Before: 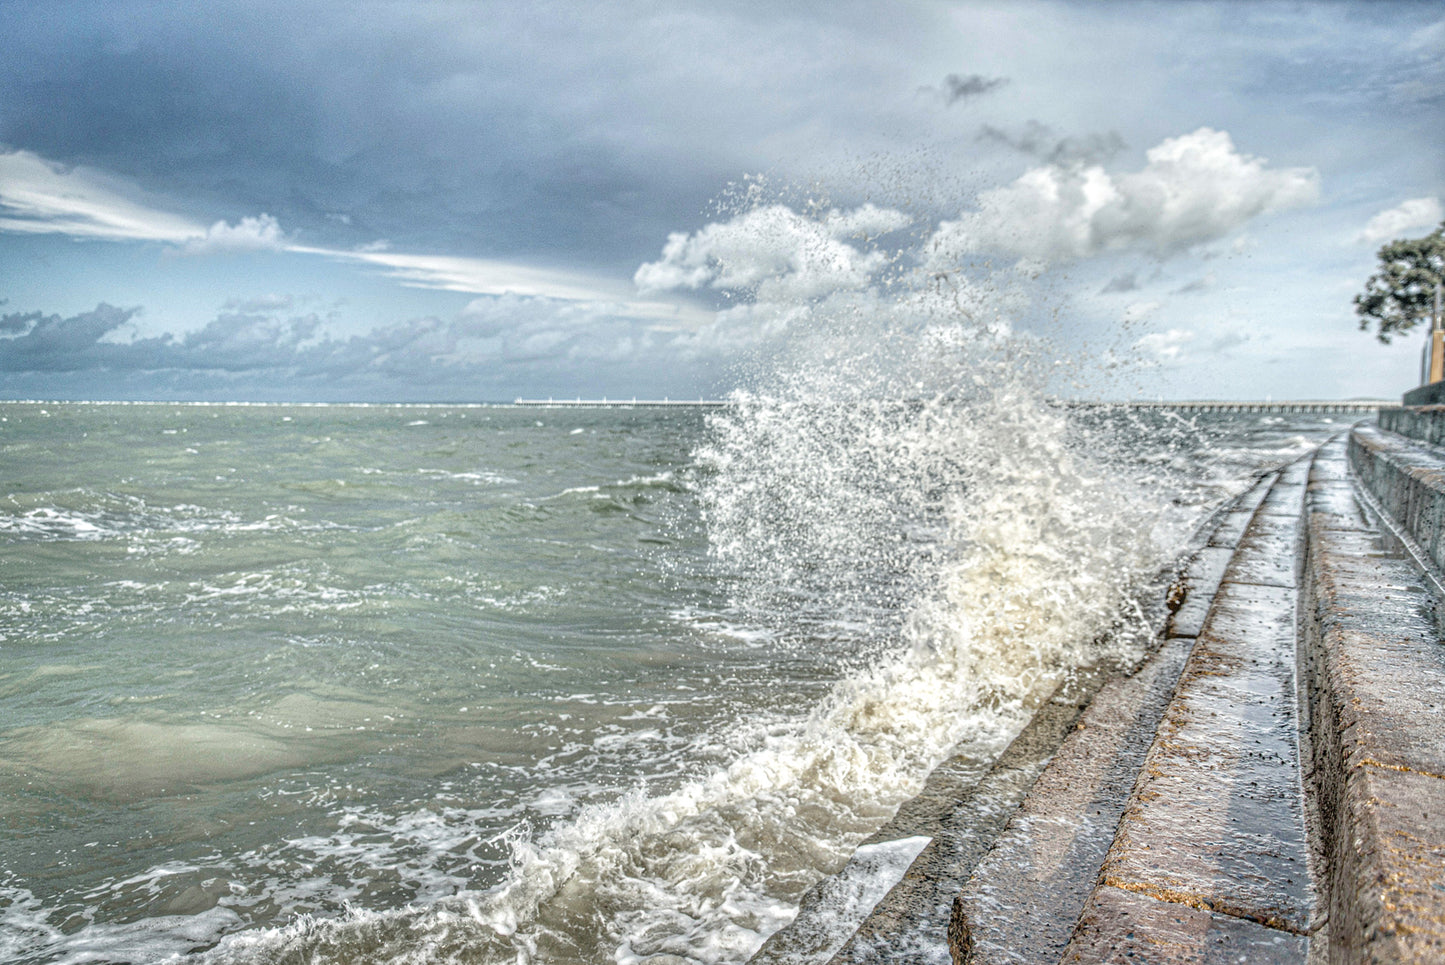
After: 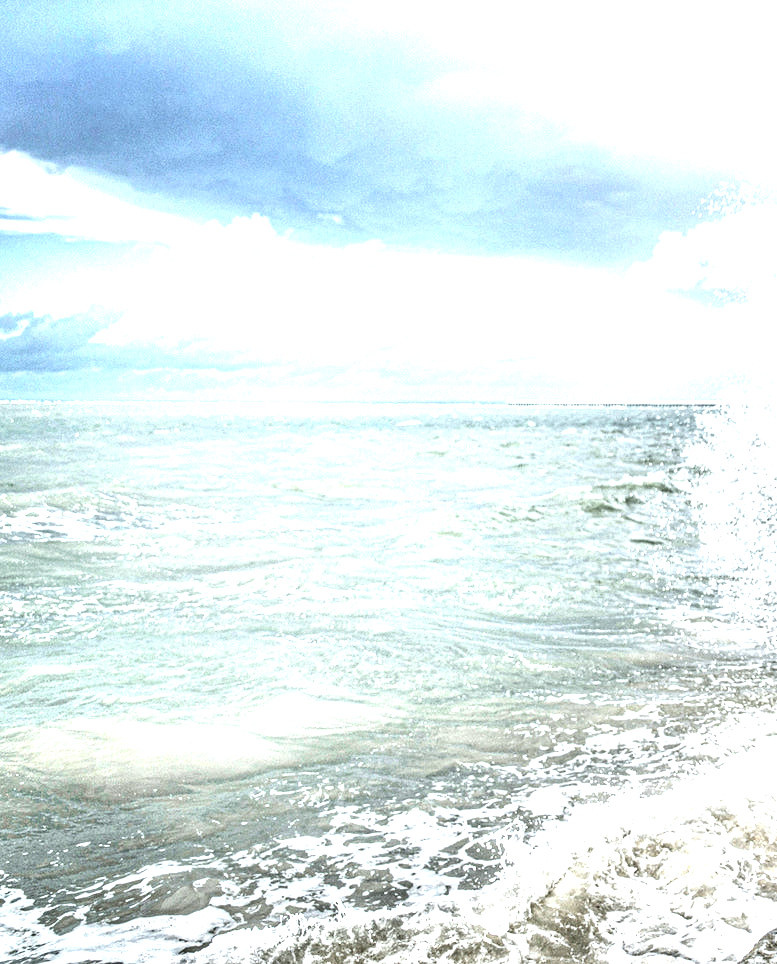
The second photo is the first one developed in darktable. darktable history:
exposure: exposure 0.3 EV, compensate highlight preservation false
crop: left 0.587%, right 45.588%, bottom 0.086%
white balance: red 0.983, blue 1.036
shadows and highlights: radius 110.86, shadows 51.09, white point adjustment 9.16, highlights -4.17, highlights color adjustment 32.2%, soften with gaussian
tone equalizer: -8 EV -1.08 EV, -7 EV -1.01 EV, -6 EV -0.867 EV, -5 EV -0.578 EV, -3 EV 0.578 EV, -2 EV 0.867 EV, -1 EV 1.01 EV, +0 EV 1.08 EV, edges refinement/feathering 500, mask exposure compensation -1.57 EV, preserve details no
